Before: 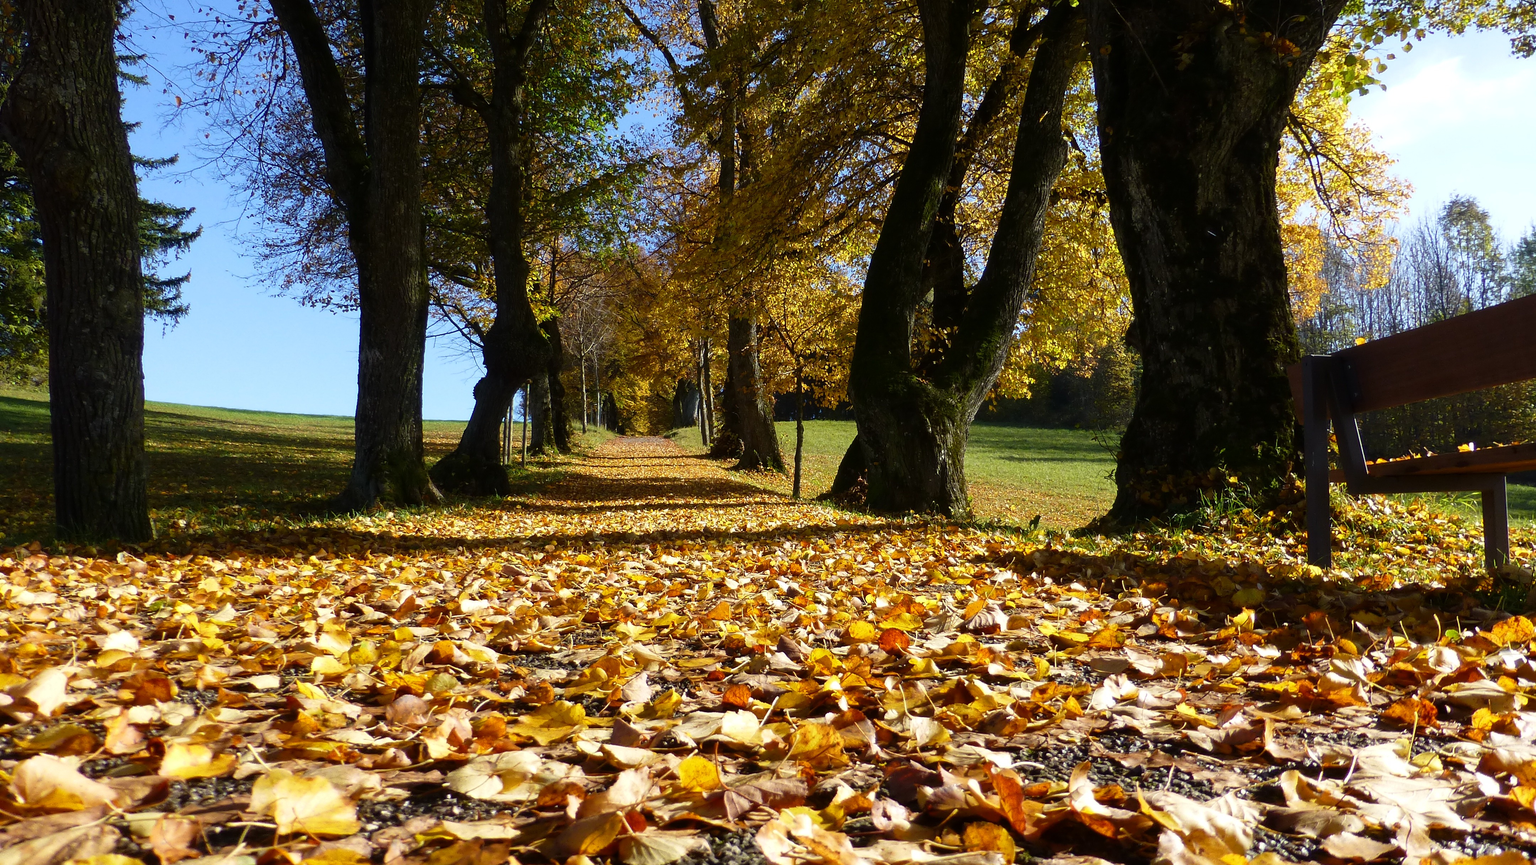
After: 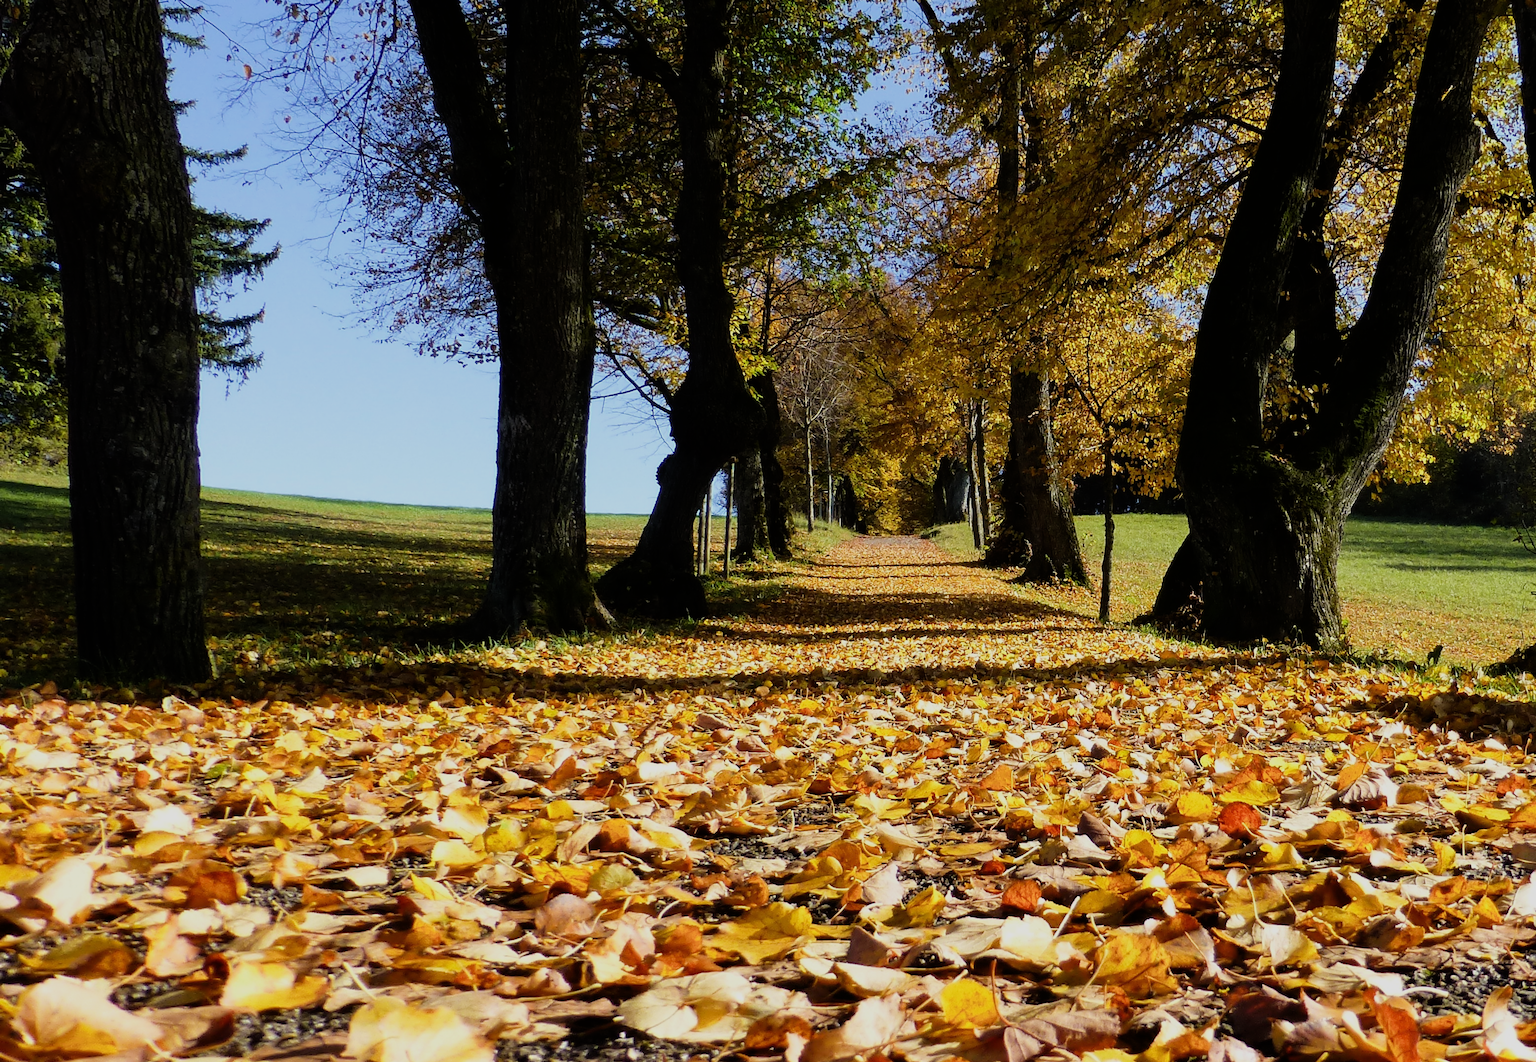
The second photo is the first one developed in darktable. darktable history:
crop: top 5.774%, right 27.863%, bottom 5.6%
exposure: black level correction 0, exposure 0.199 EV, compensate highlight preservation false
filmic rgb: black relative exposure -7.65 EV, white relative exposure 4.56 EV, hardness 3.61, contrast 1.049, iterations of high-quality reconstruction 0
